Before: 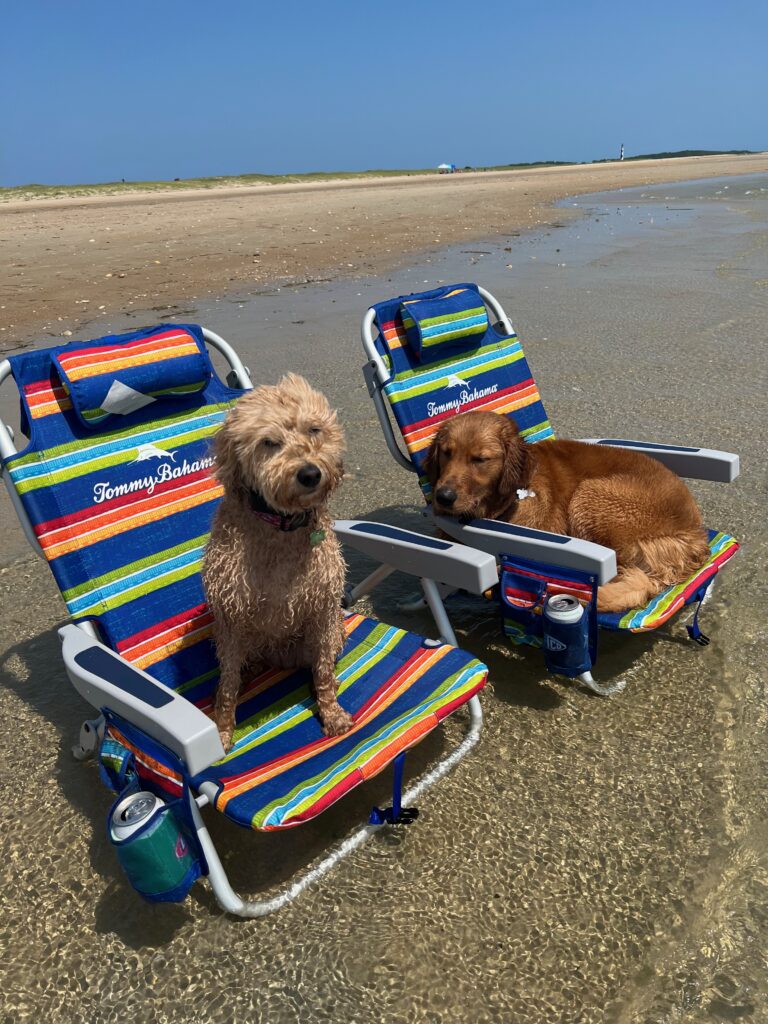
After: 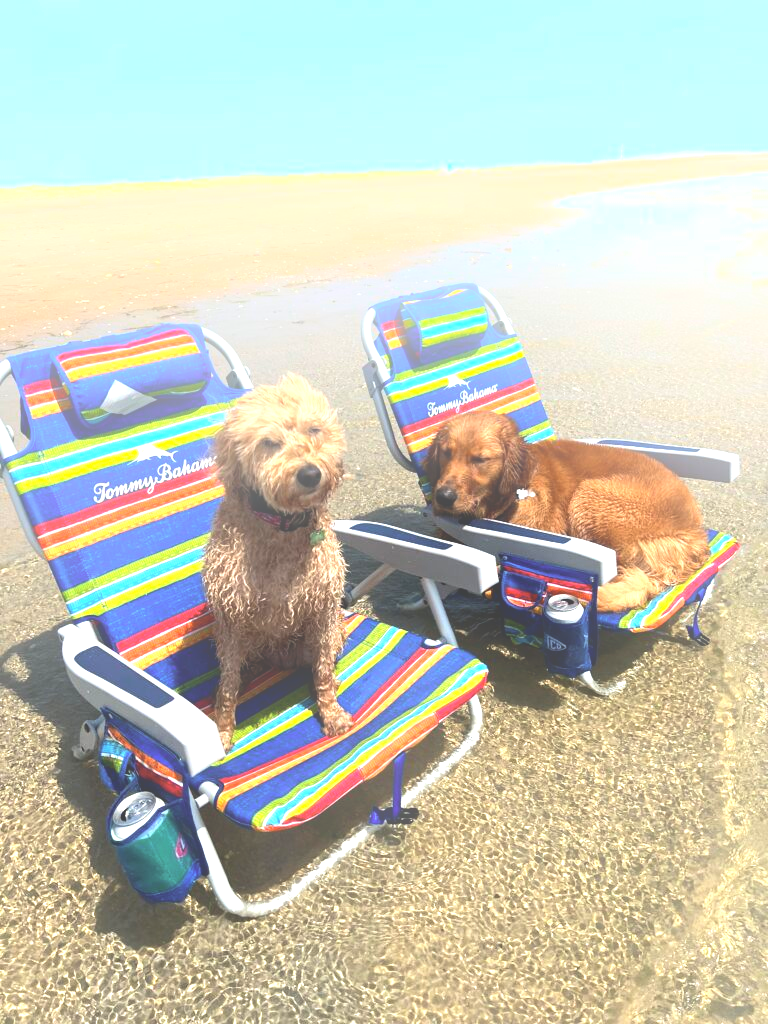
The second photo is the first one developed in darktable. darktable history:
exposure: exposure 0.785 EV, compensate highlight preservation false
local contrast: mode bilateral grid, contrast 20, coarseness 50, detail 120%, midtone range 0.2
tone equalizer: -8 EV -0.75 EV, -7 EV -0.7 EV, -6 EV -0.6 EV, -5 EV -0.4 EV, -3 EV 0.4 EV, -2 EV 0.6 EV, -1 EV 0.7 EV, +0 EV 0.75 EV, edges refinement/feathering 500, mask exposure compensation -1.57 EV, preserve details no
bloom: on, module defaults
